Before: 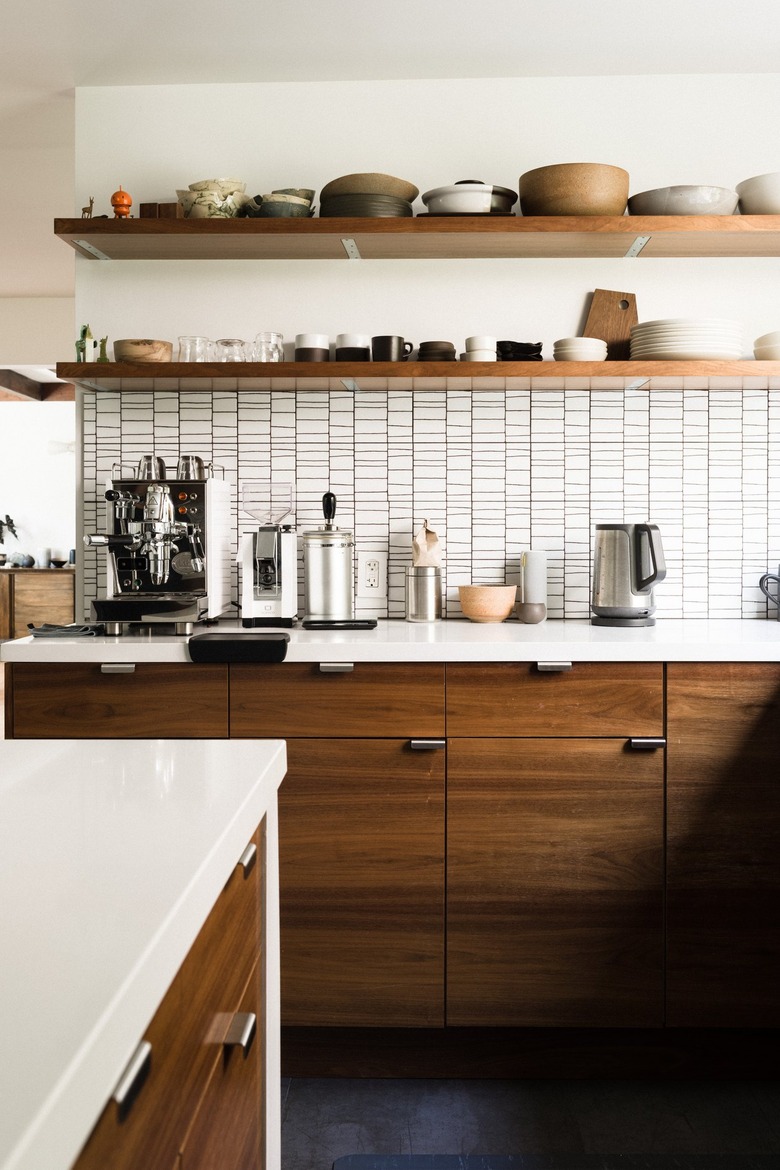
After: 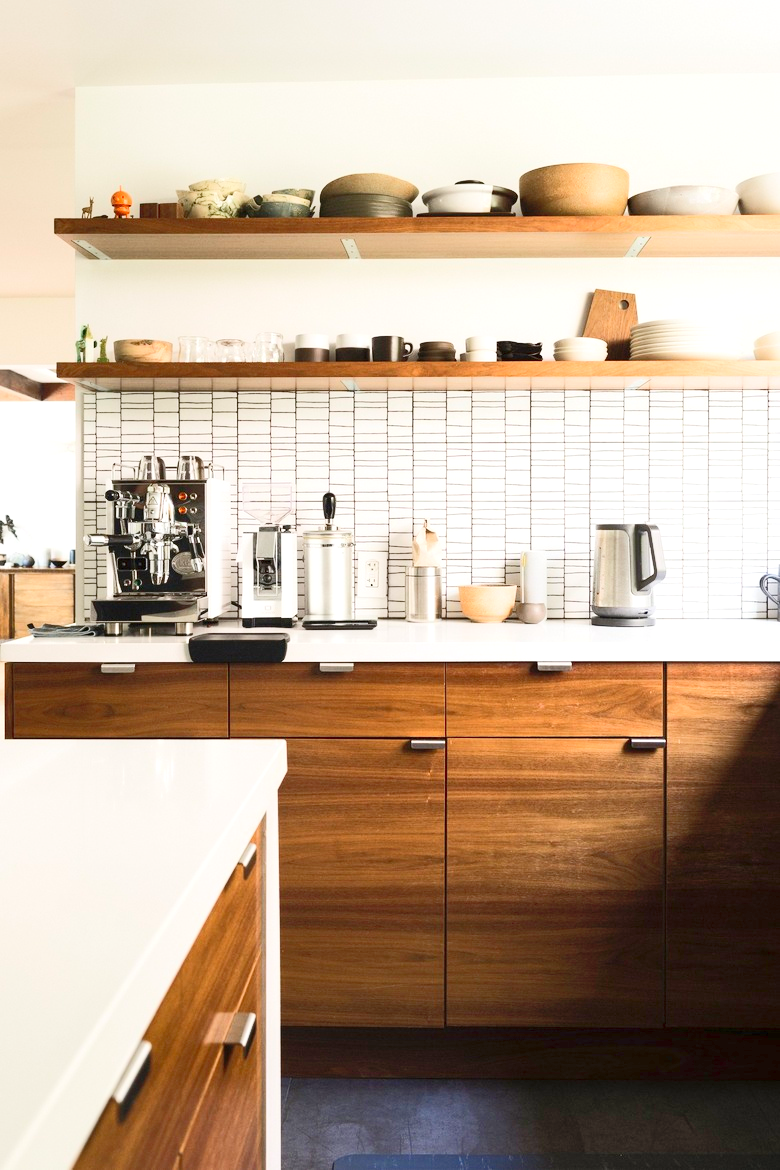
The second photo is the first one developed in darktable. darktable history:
levels: levels [0, 0.397, 0.955]
rgb curve: curves: ch0 [(0, 0) (0.284, 0.292) (0.505, 0.644) (1, 1)], compensate middle gray true
